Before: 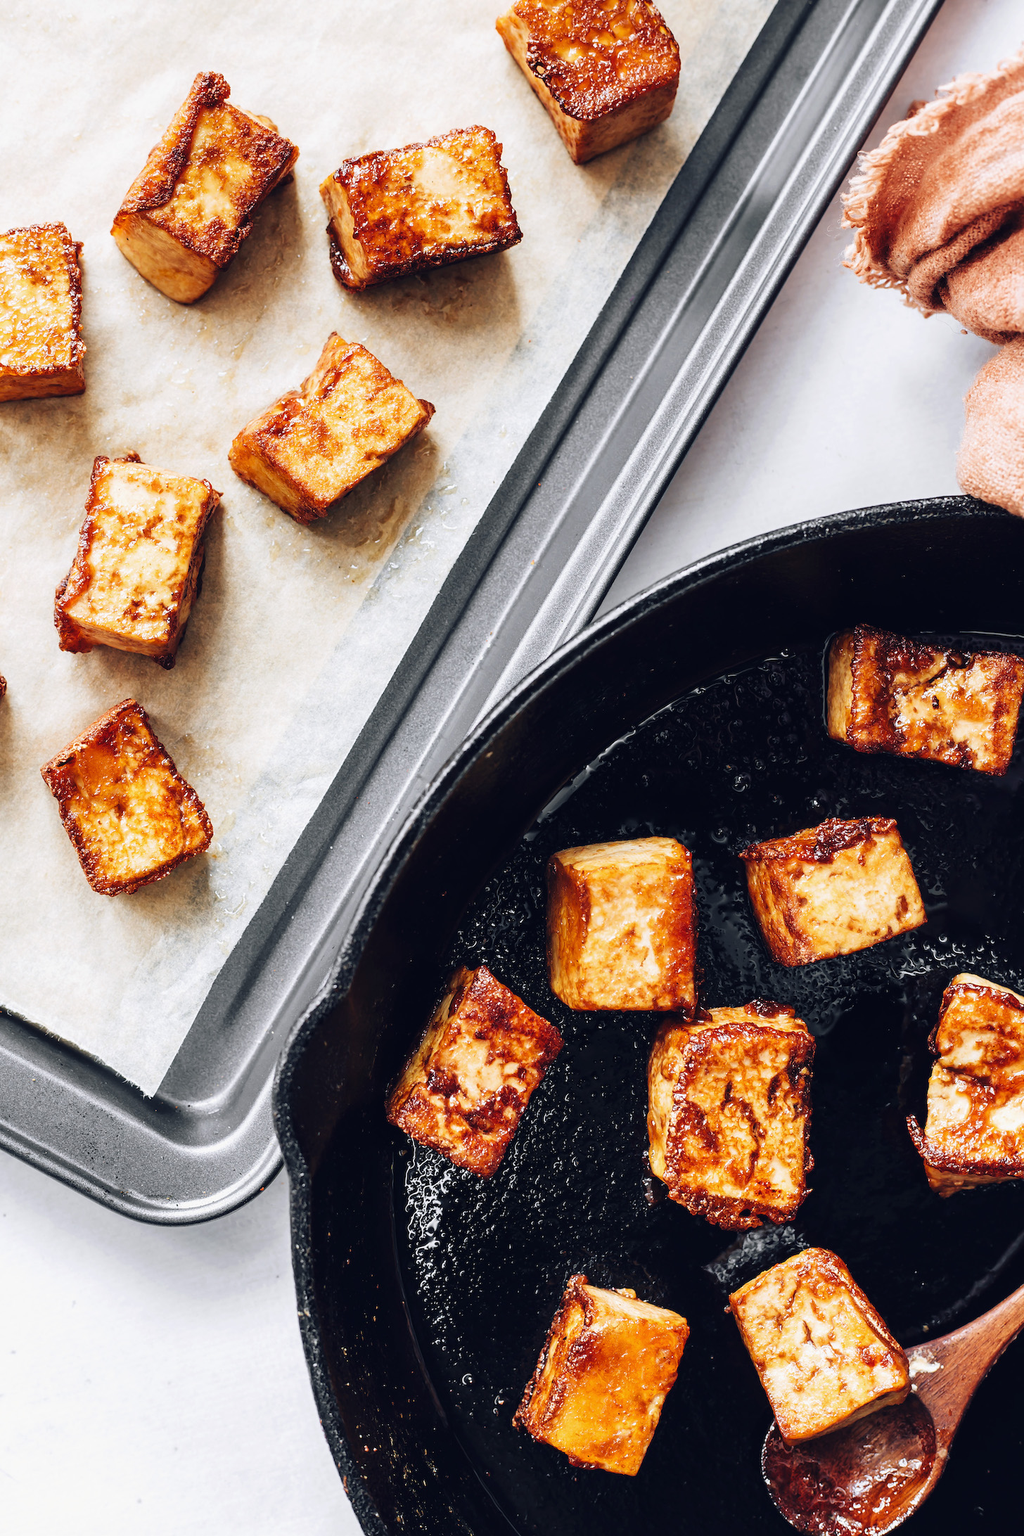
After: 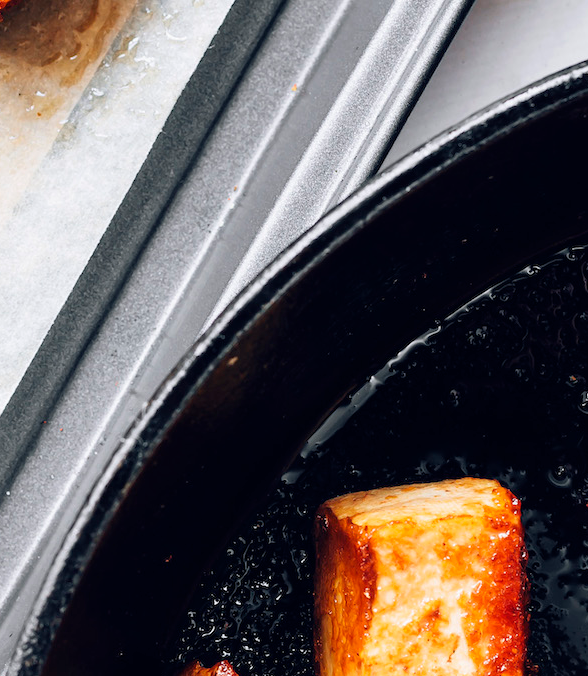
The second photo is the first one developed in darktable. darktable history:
crop: left 31.815%, top 32.613%, right 27.757%, bottom 36.391%
